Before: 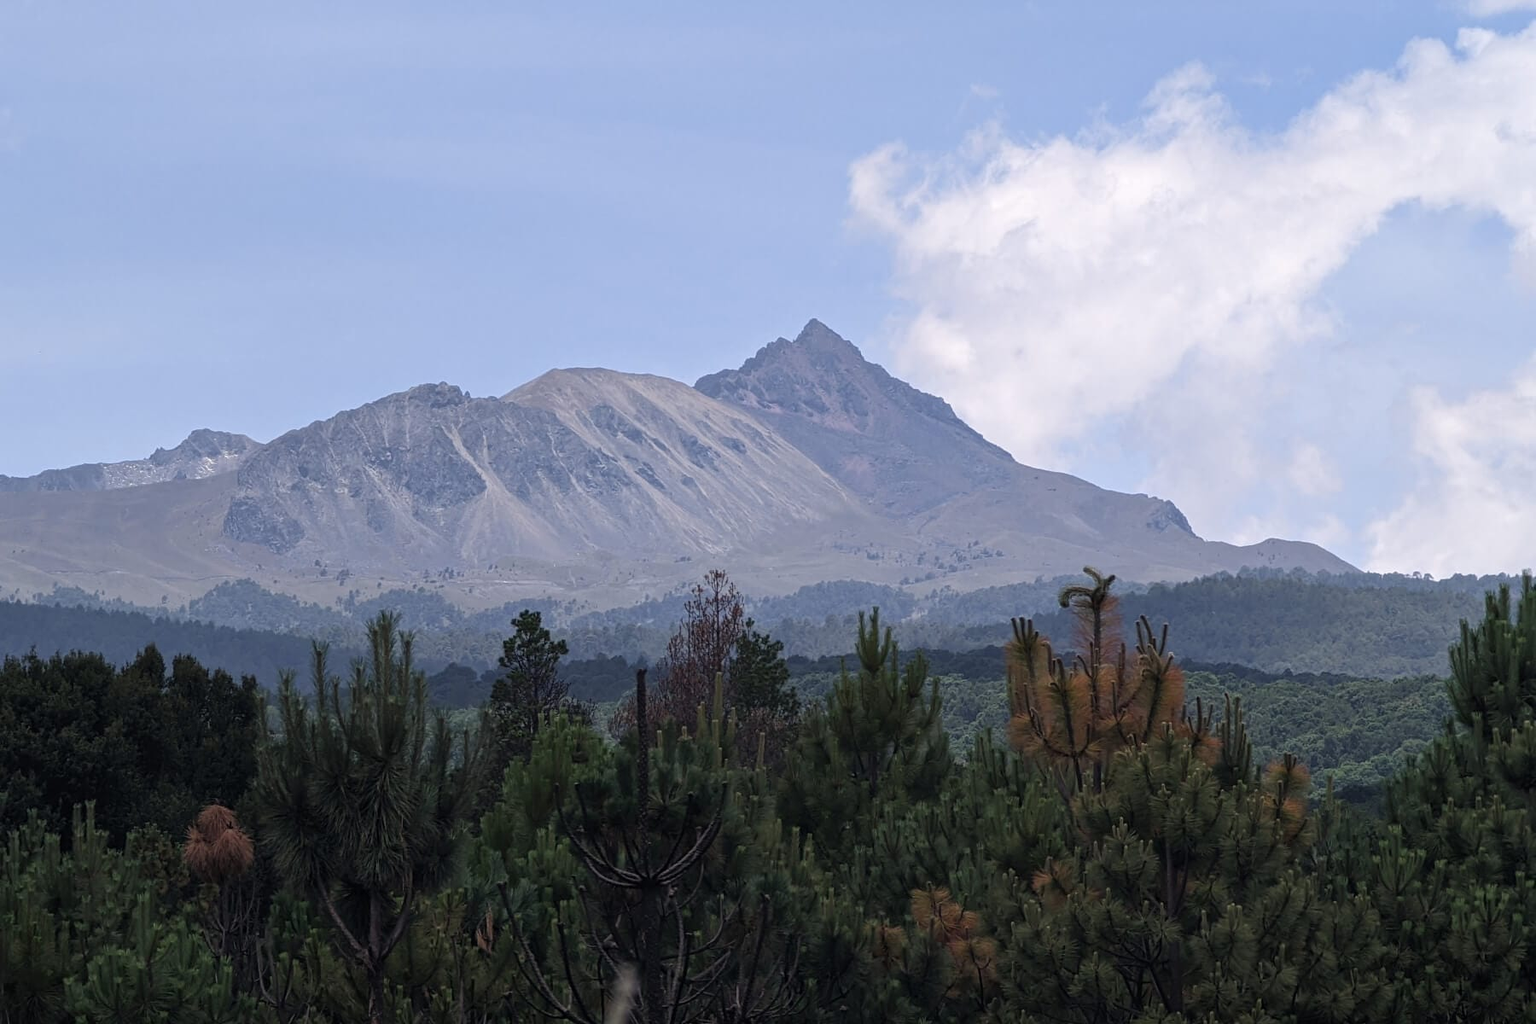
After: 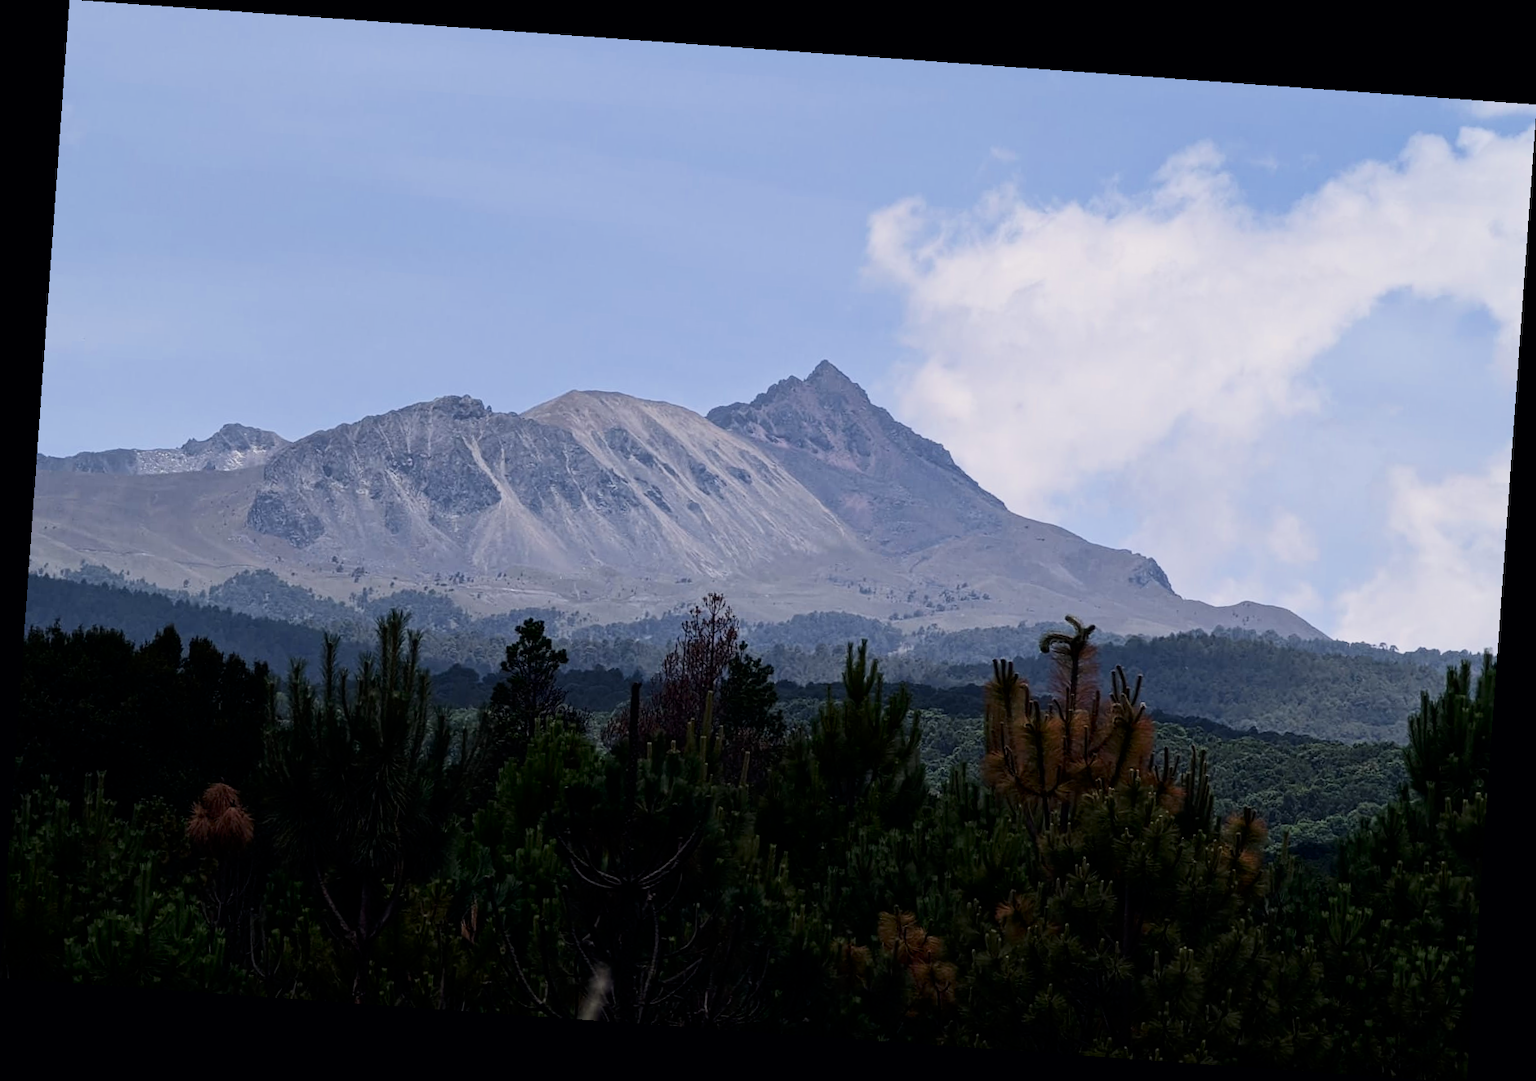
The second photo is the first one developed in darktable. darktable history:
white balance: emerald 1
rotate and perspective: rotation 4.1°, automatic cropping off
filmic rgb: threshold 3 EV, hardness 4.17, latitude 50%, contrast 1.1, preserve chrominance max RGB, color science v6 (2022), contrast in shadows safe, contrast in highlights safe, enable highlight reconstruction true
contrast brightness saturation: contrast 0.2, brightness -0.11, saturation 0.1
